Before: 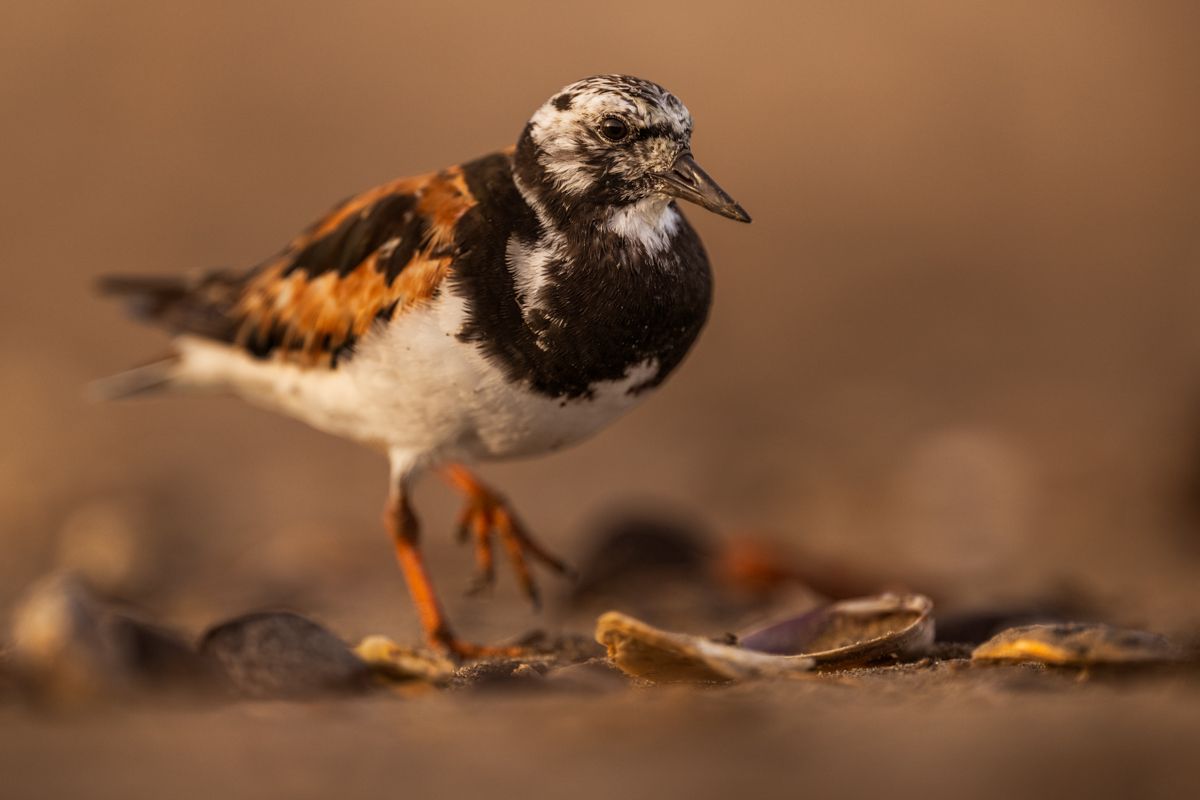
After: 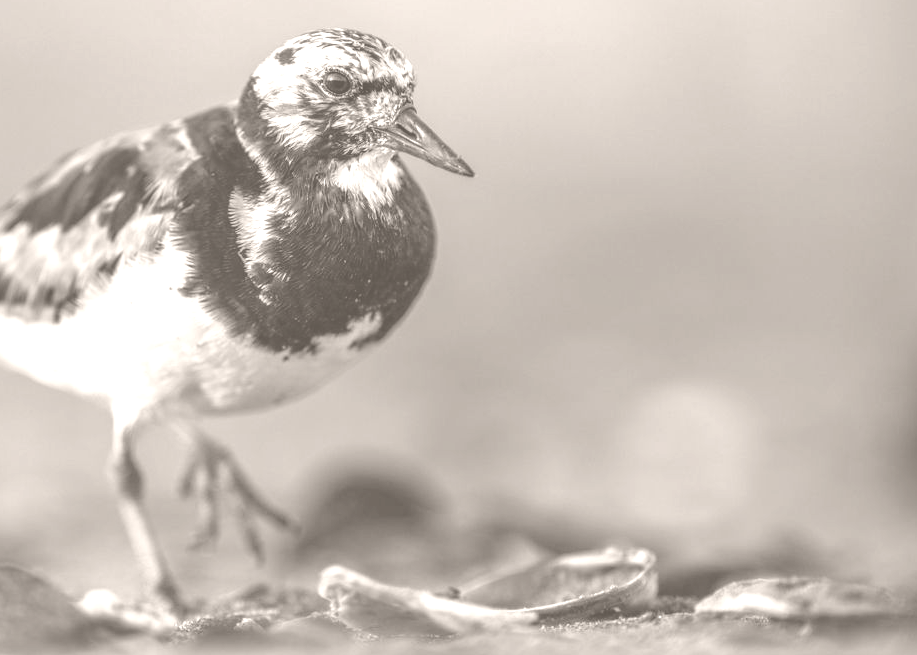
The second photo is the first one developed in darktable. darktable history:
local contrast: on, module defaults
colorize: hue 34.49°, saturation 35.33%, source mix 100%, lightness 55%, version 1
exposure: exposure 0.197 EV, compensate highlight preservation false
contrast brightness saturation: contrast -0.15, brightness 0.05, saturation -0.12
crop: left 23.095%, top 5.827%, bottom 11.854%
